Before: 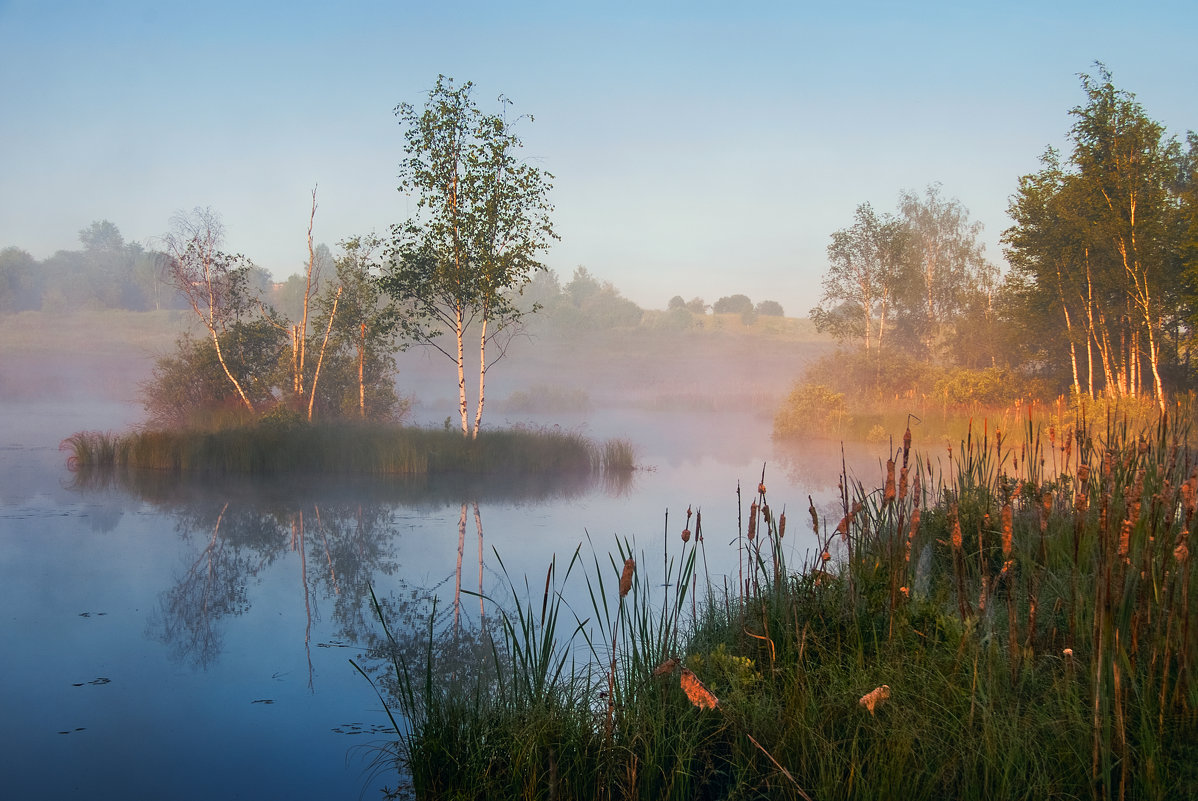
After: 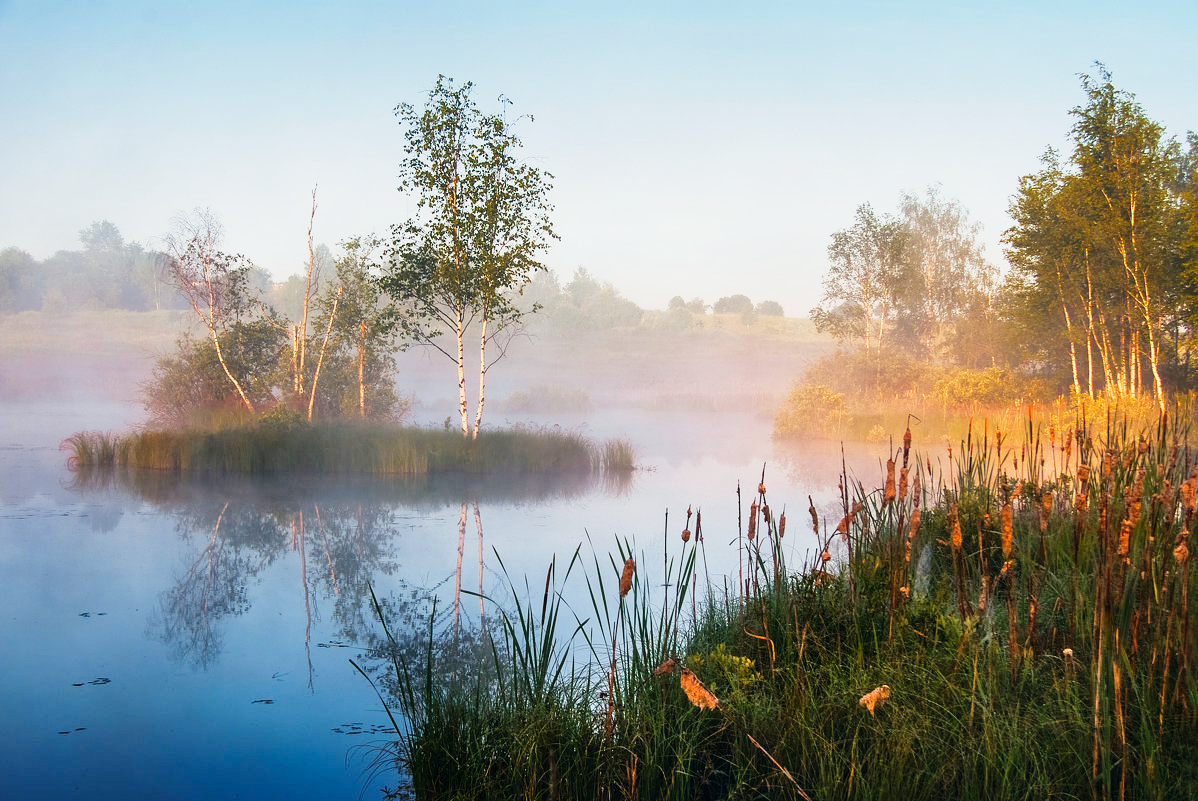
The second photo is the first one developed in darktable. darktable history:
shadows and highlights: shadows 35.32, highlights -35.12, shadows color adjustment 98%, highlights color adjustment 58.56%, soften with gaussian
base curve: curves: ch0 [(0, 0) (0.028, 0.03) (0.121, 0.232) (0.46, 0.748) (0.859, 0.968) (1, 1)], preserve colors none
